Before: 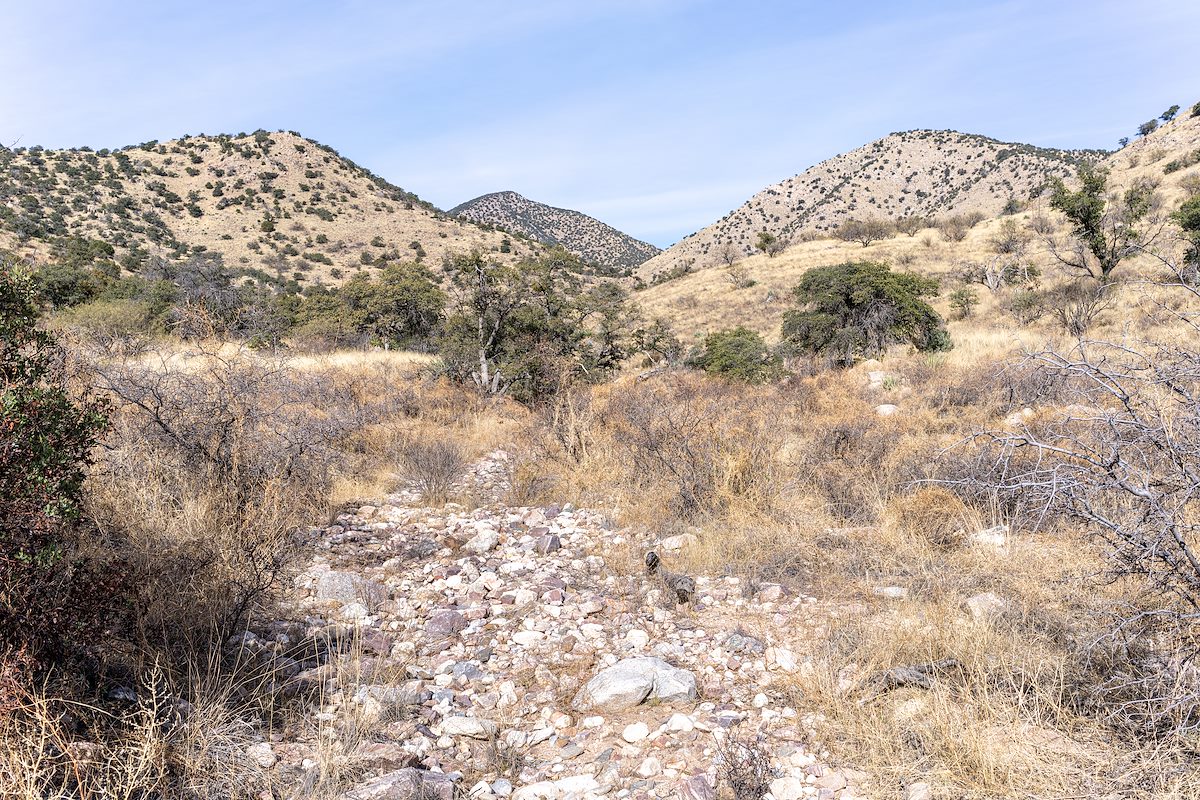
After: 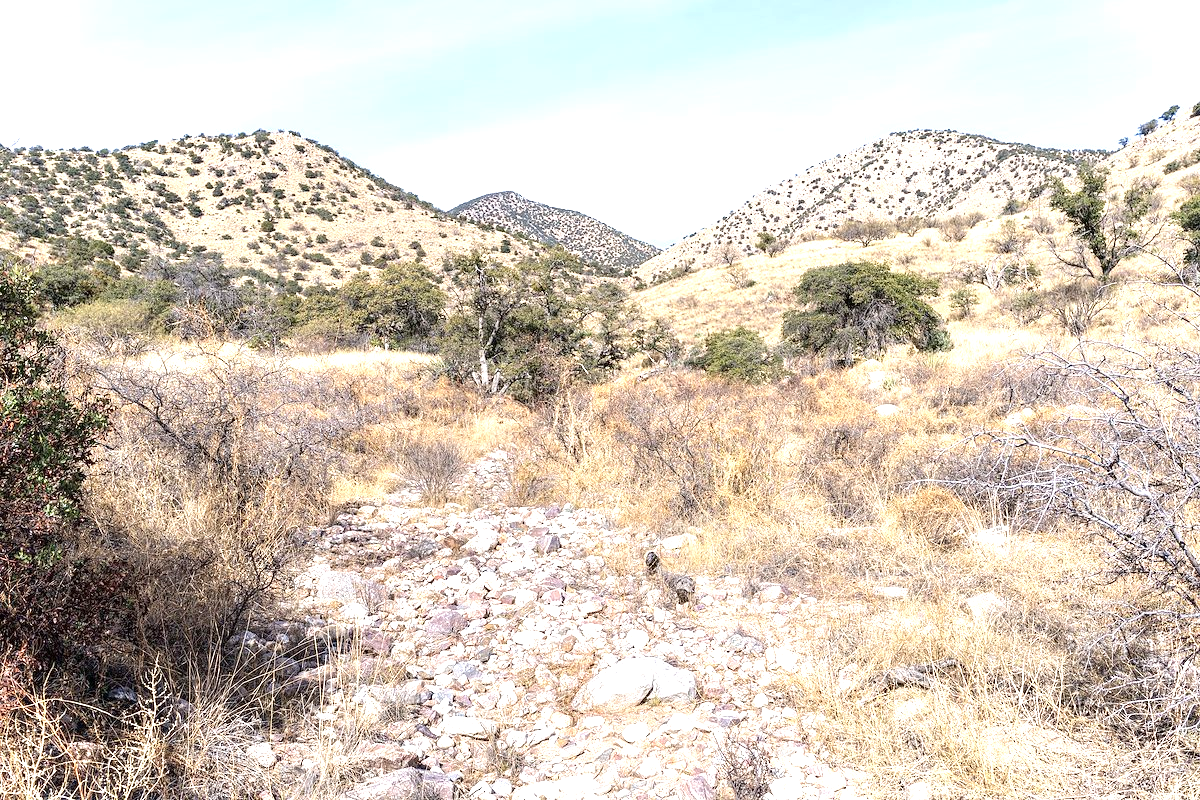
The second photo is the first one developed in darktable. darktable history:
exposure: exposure 0.791 EV, compensate exposure bias true, compensate highlight preservation false
